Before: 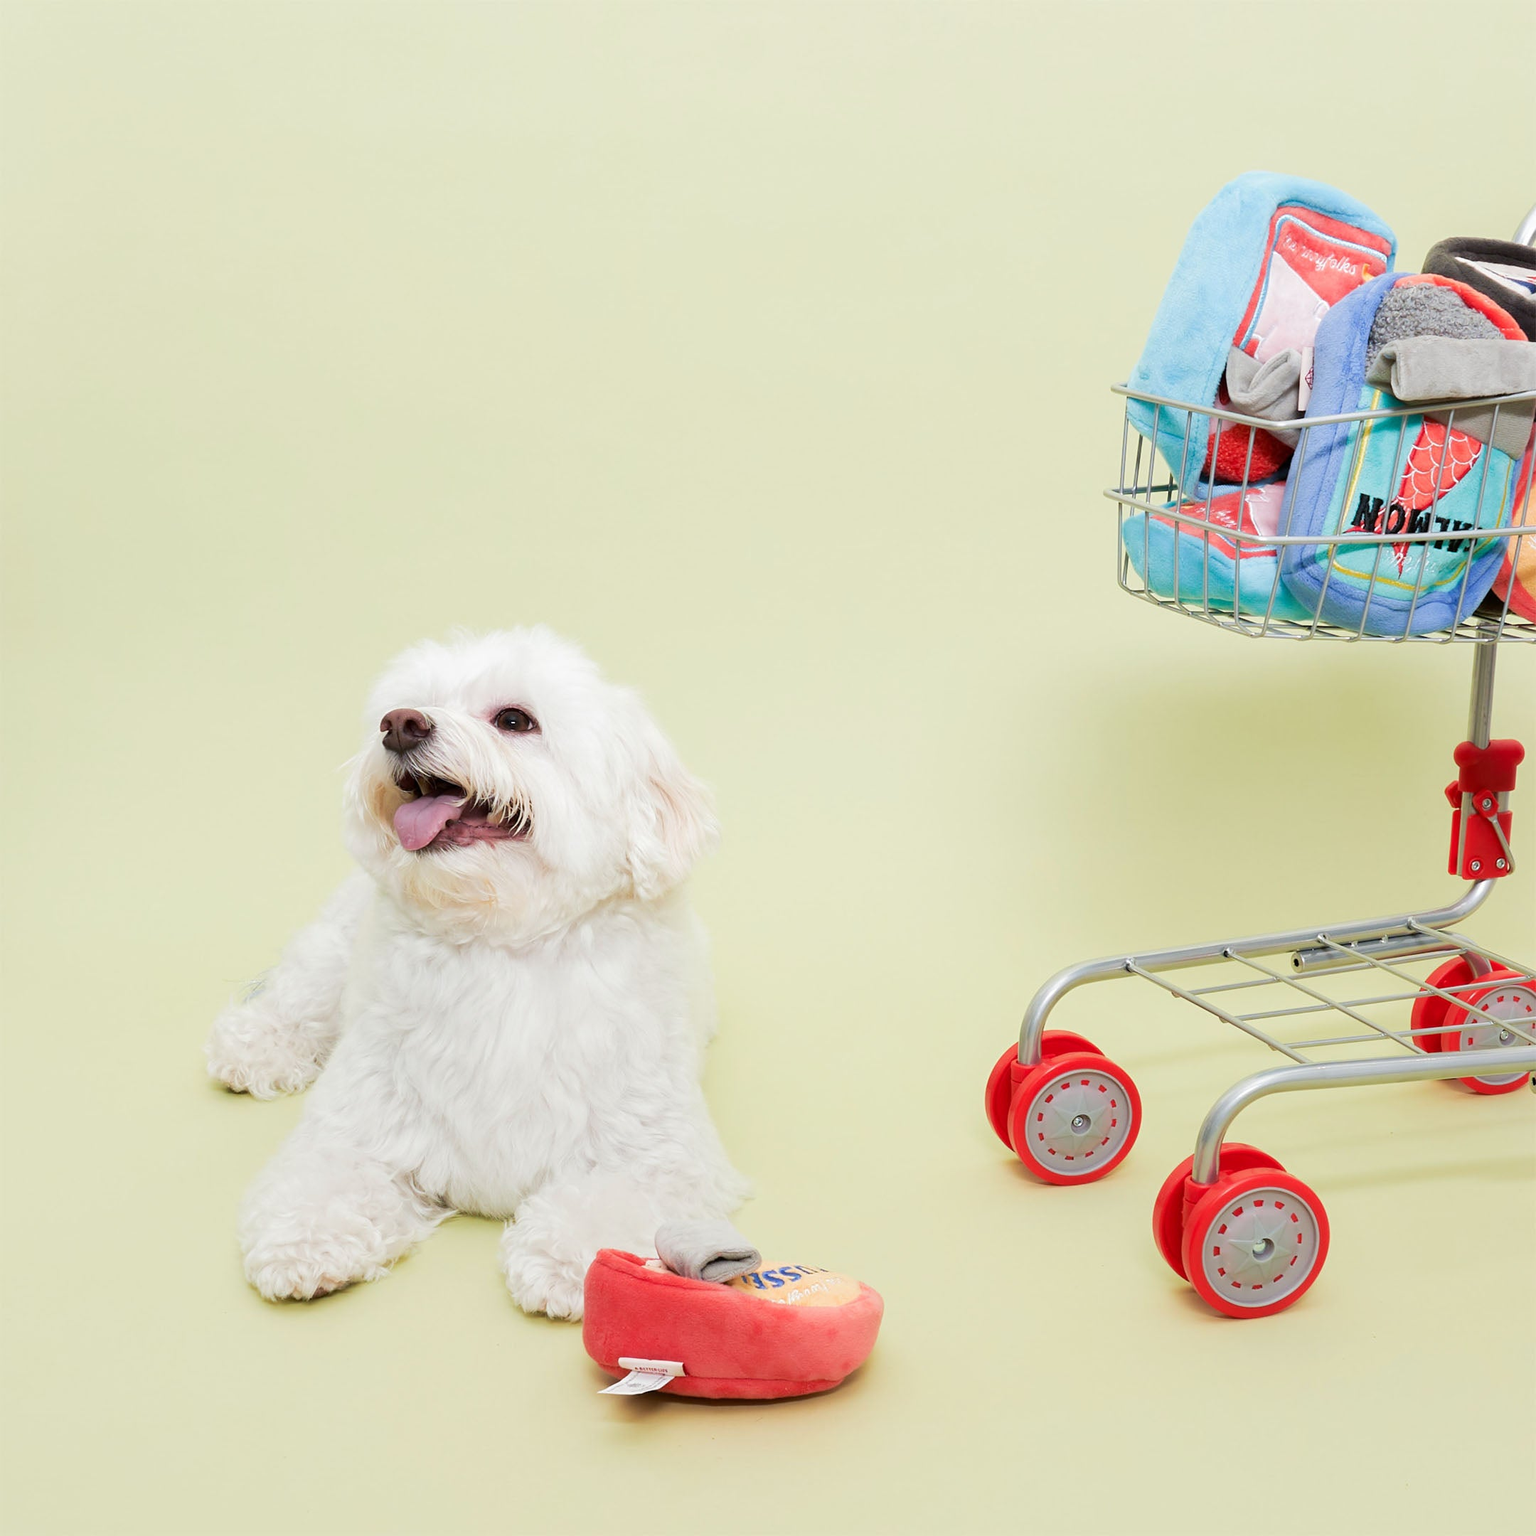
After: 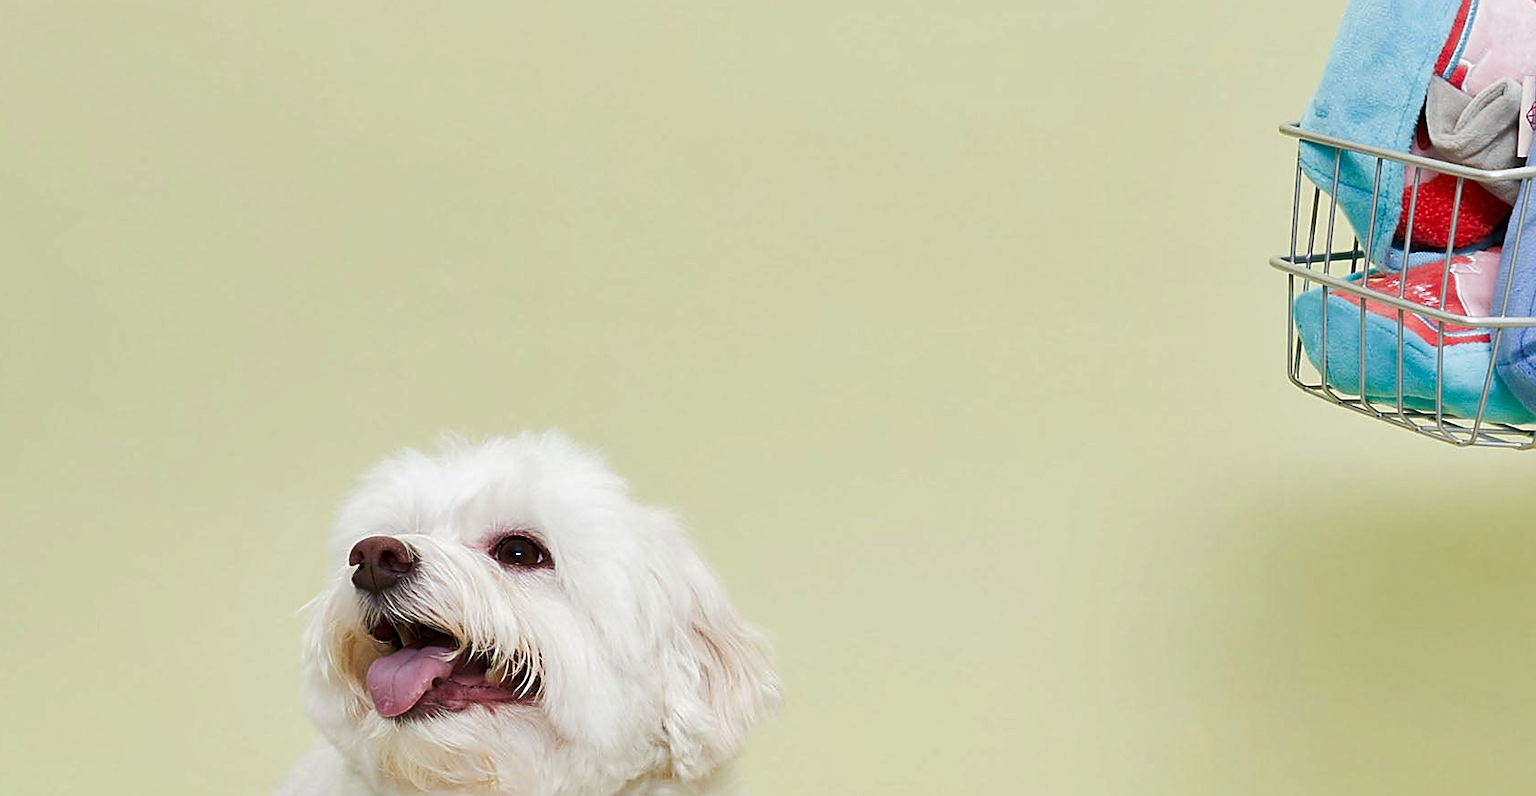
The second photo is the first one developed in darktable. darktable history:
crop: left 6.925%, top 18.737%, right 14.487%, bottom 40.477%
sharpen: on, module defaults
shadows and highlights: soften with gaussian
